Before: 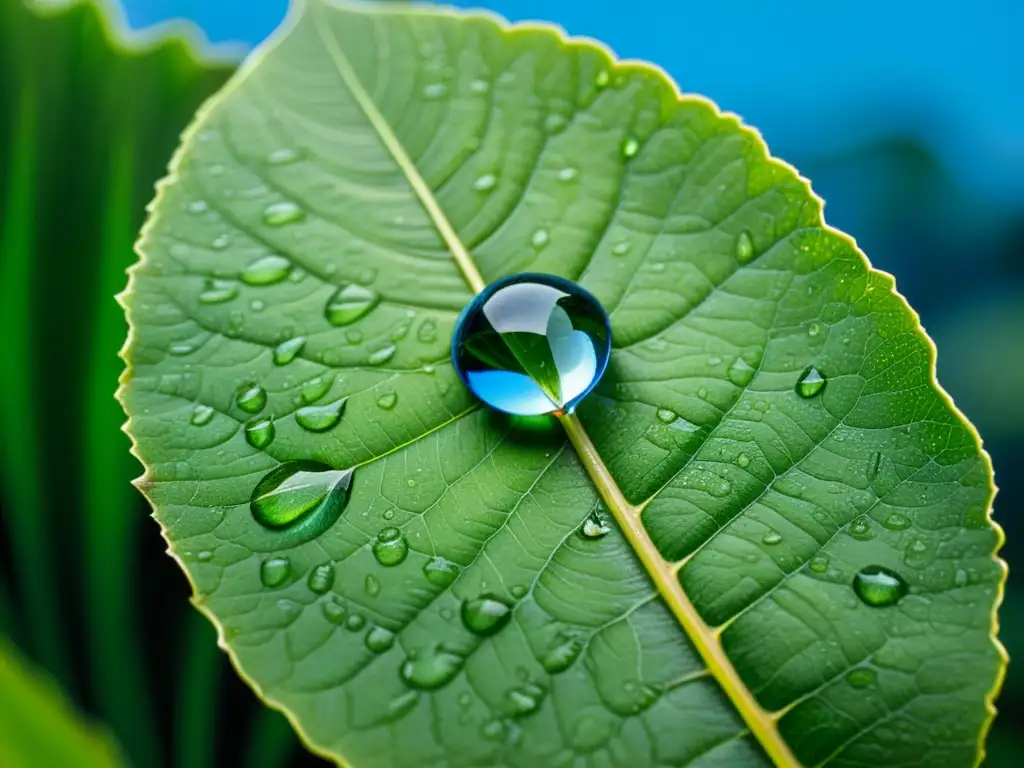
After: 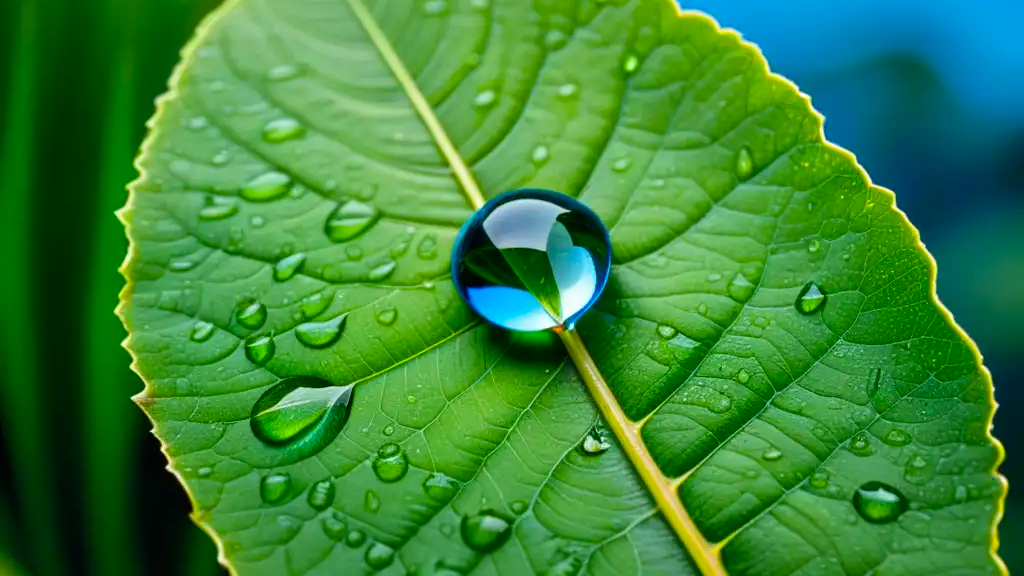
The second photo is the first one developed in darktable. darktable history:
crop: top 11.038%, bottom 13.962%
color balance rgb: perceptual saturation grading › global saturation 25%, global vibrance 20%
